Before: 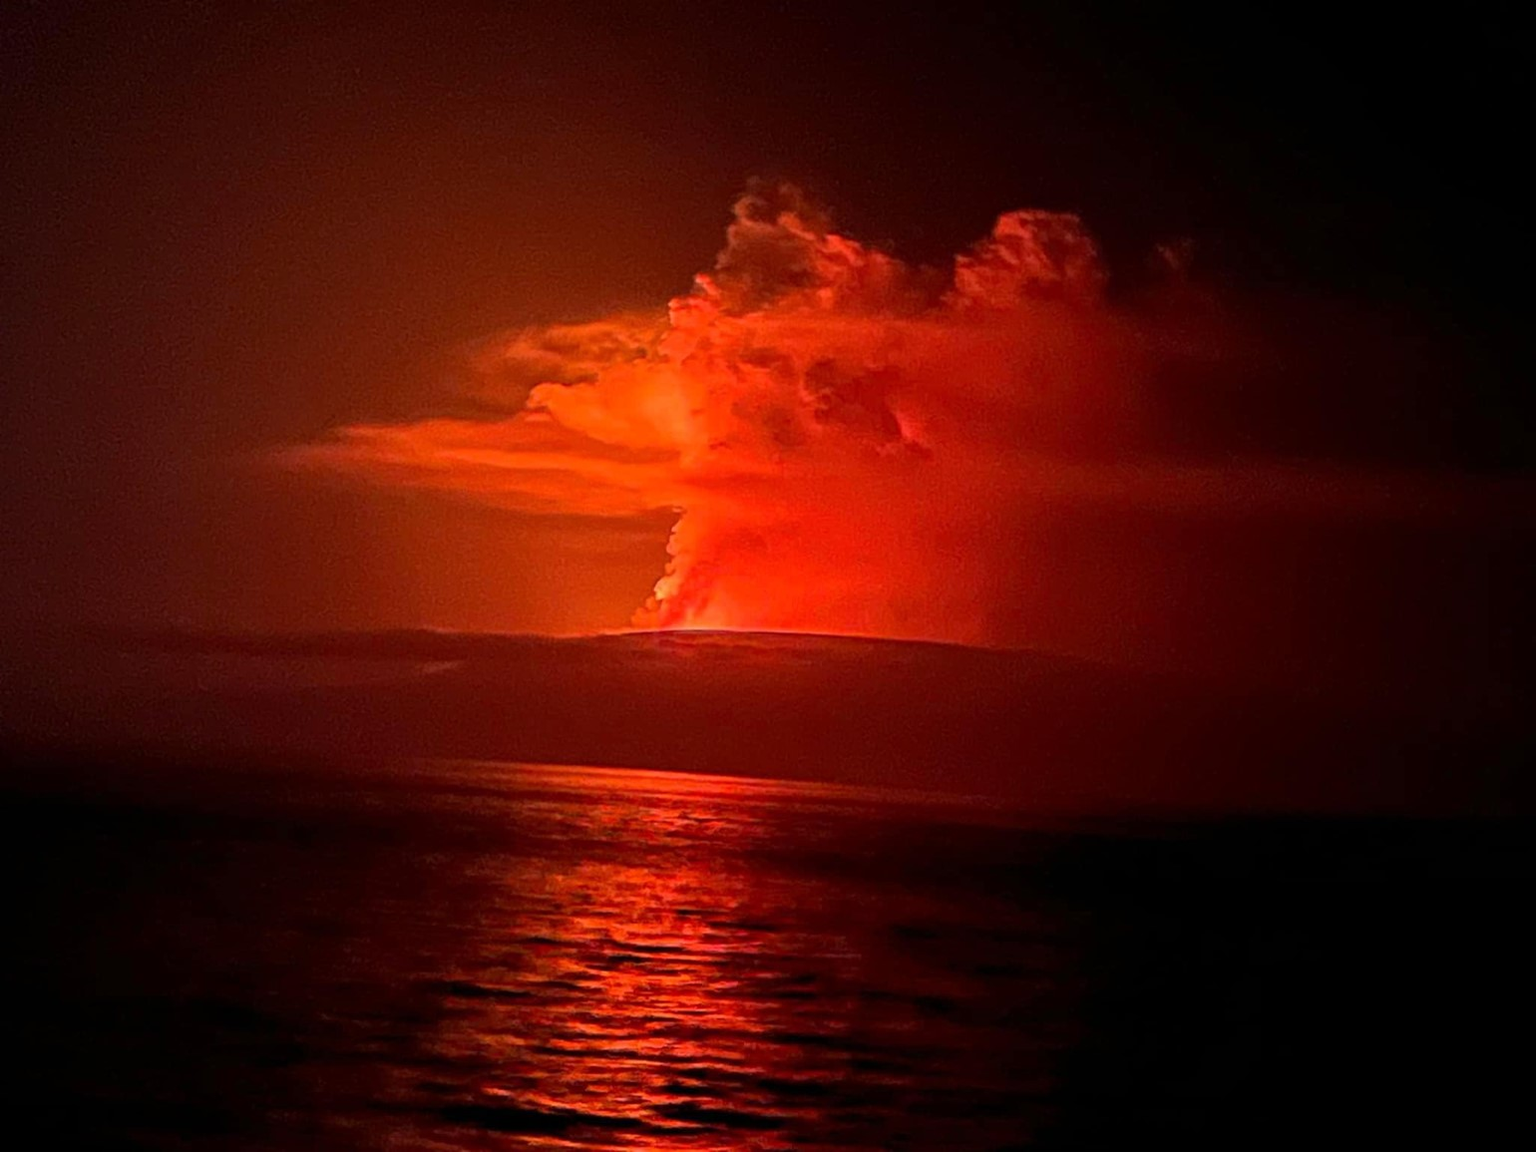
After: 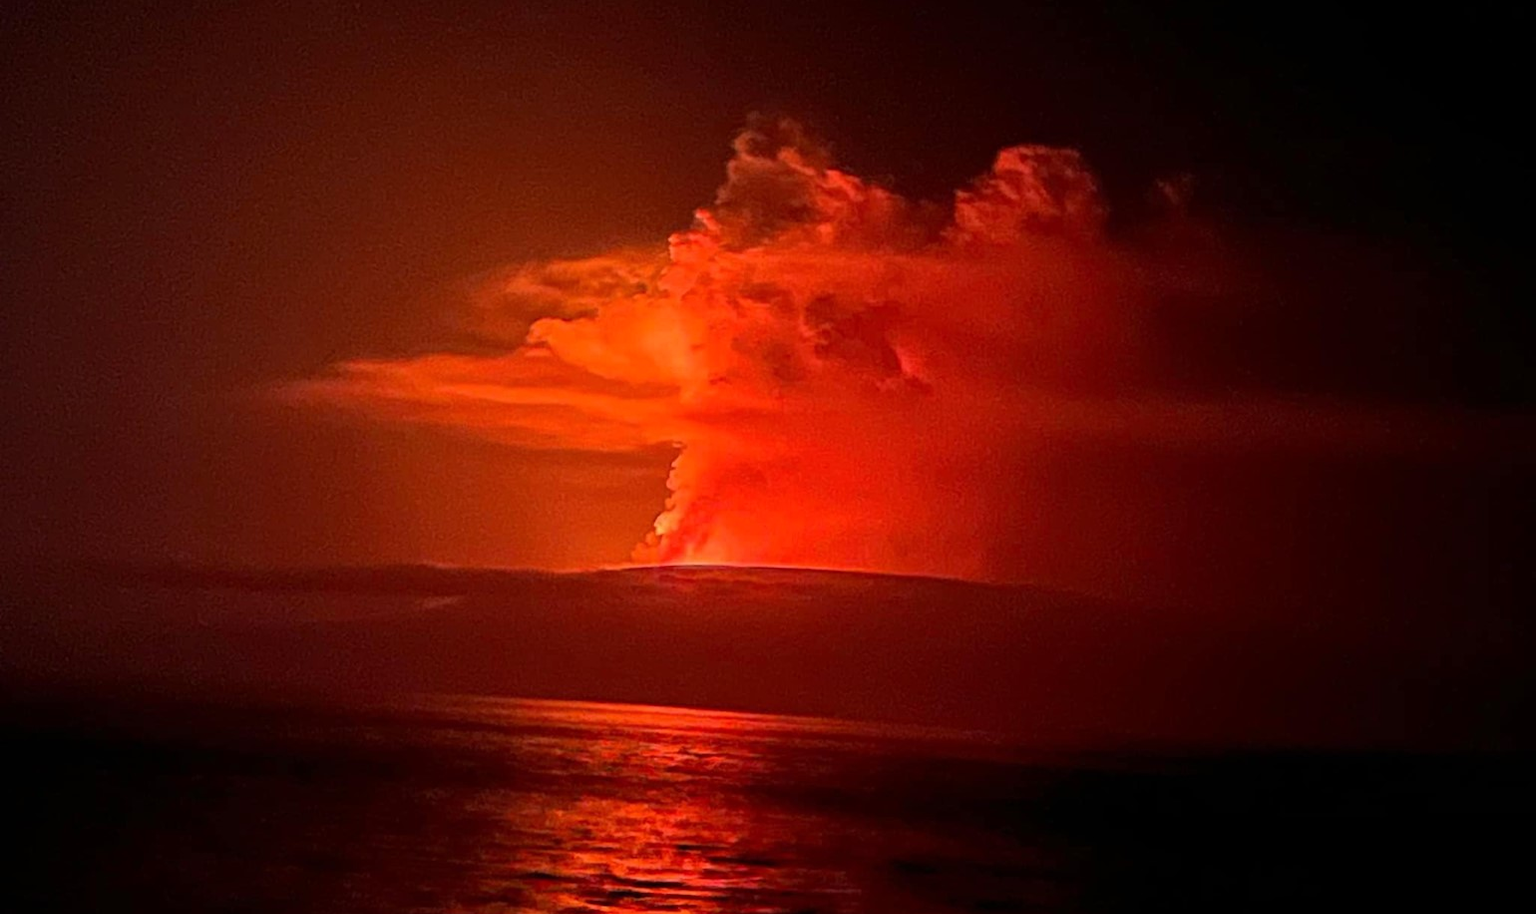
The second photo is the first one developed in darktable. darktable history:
crop and rotate: top 5.667%, bottom 14.937%
tone equalizer: on, module defaults
